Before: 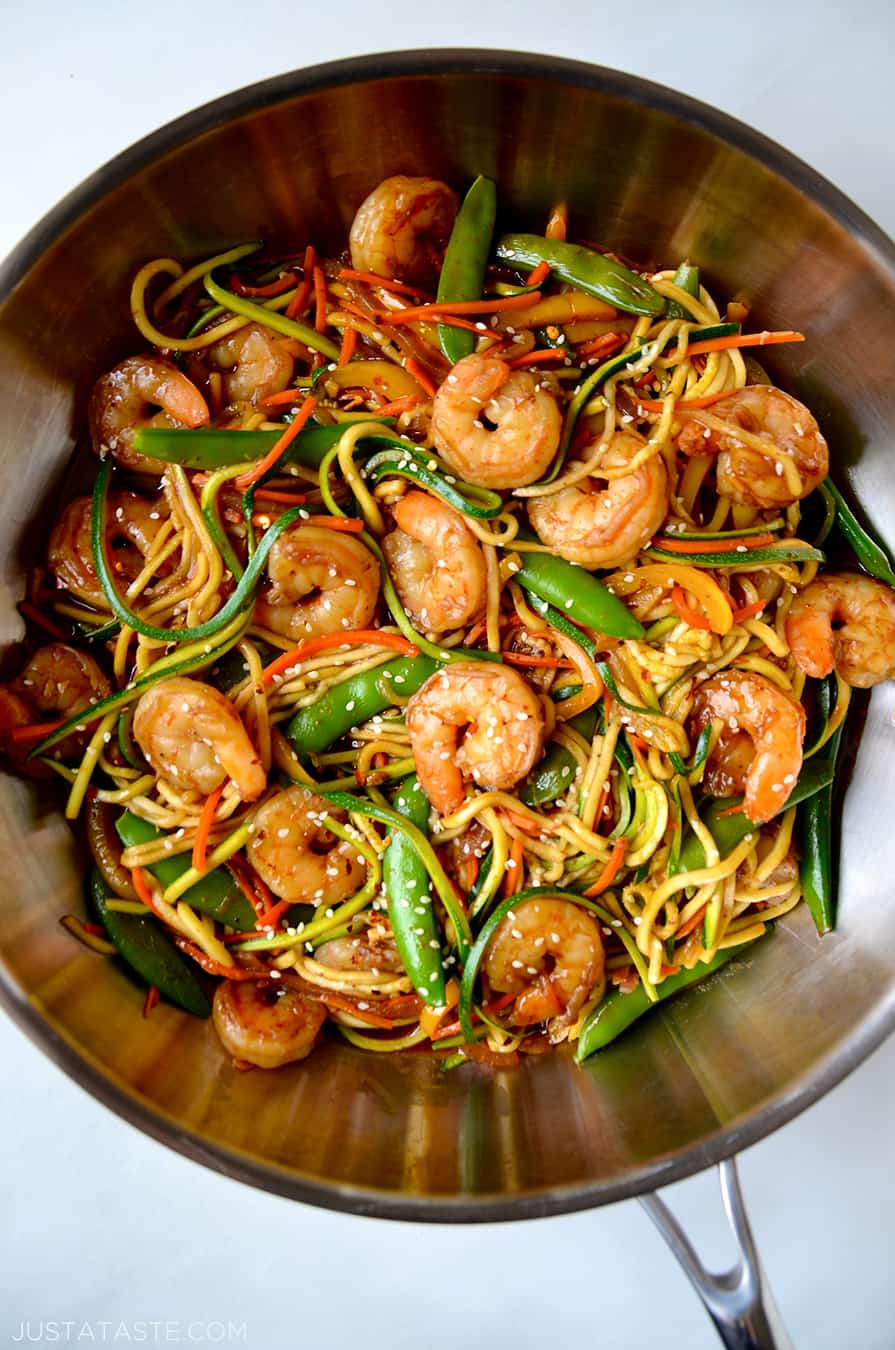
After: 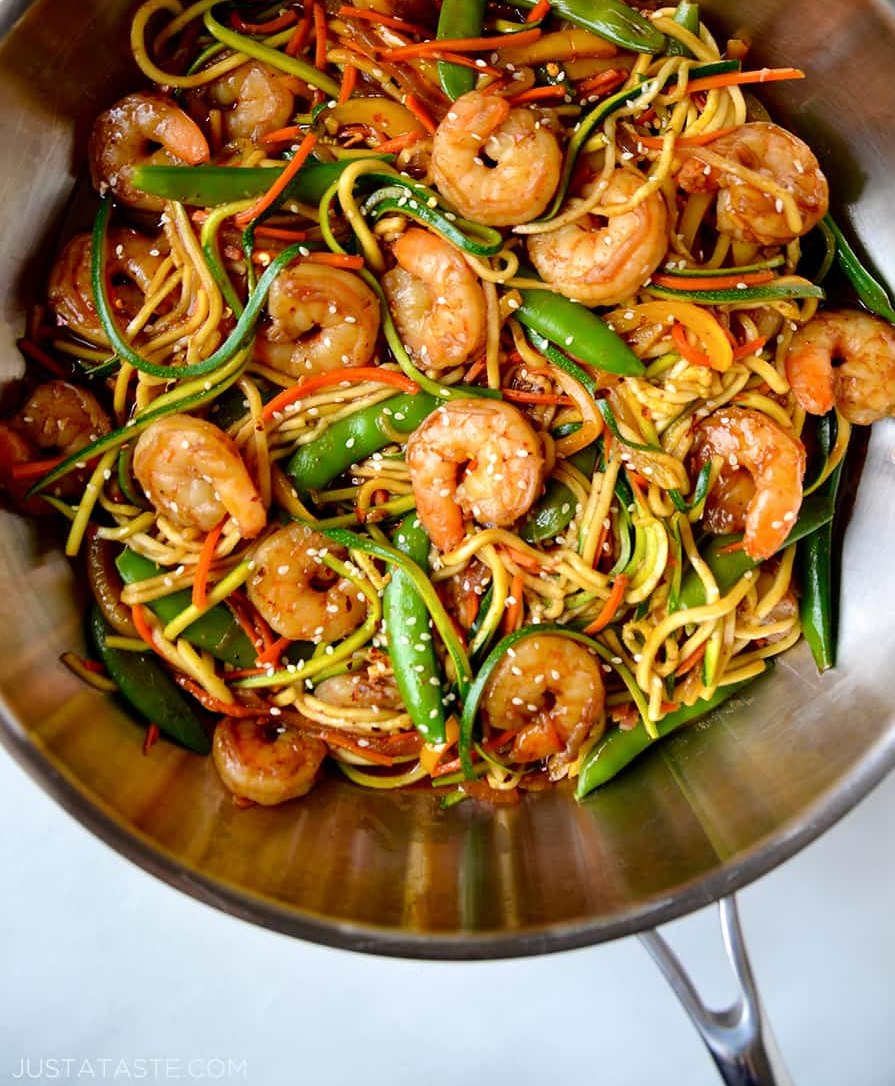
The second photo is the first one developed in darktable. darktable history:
crop and rotate: top 19.534%
